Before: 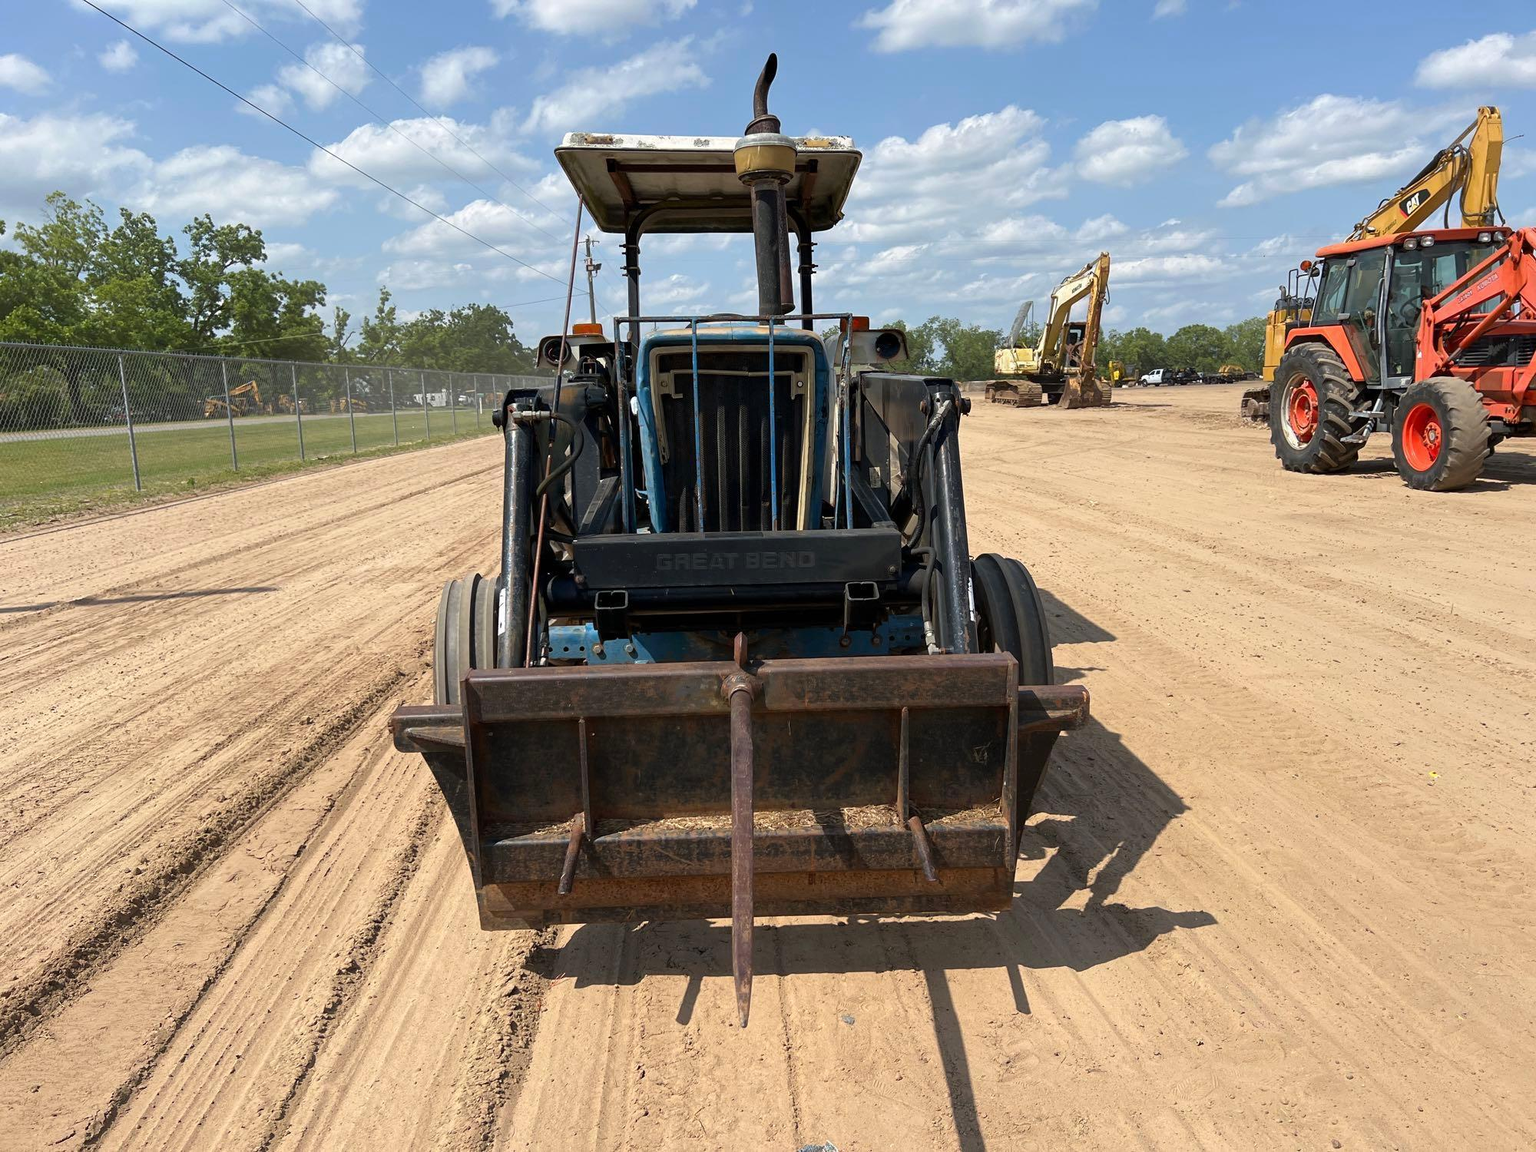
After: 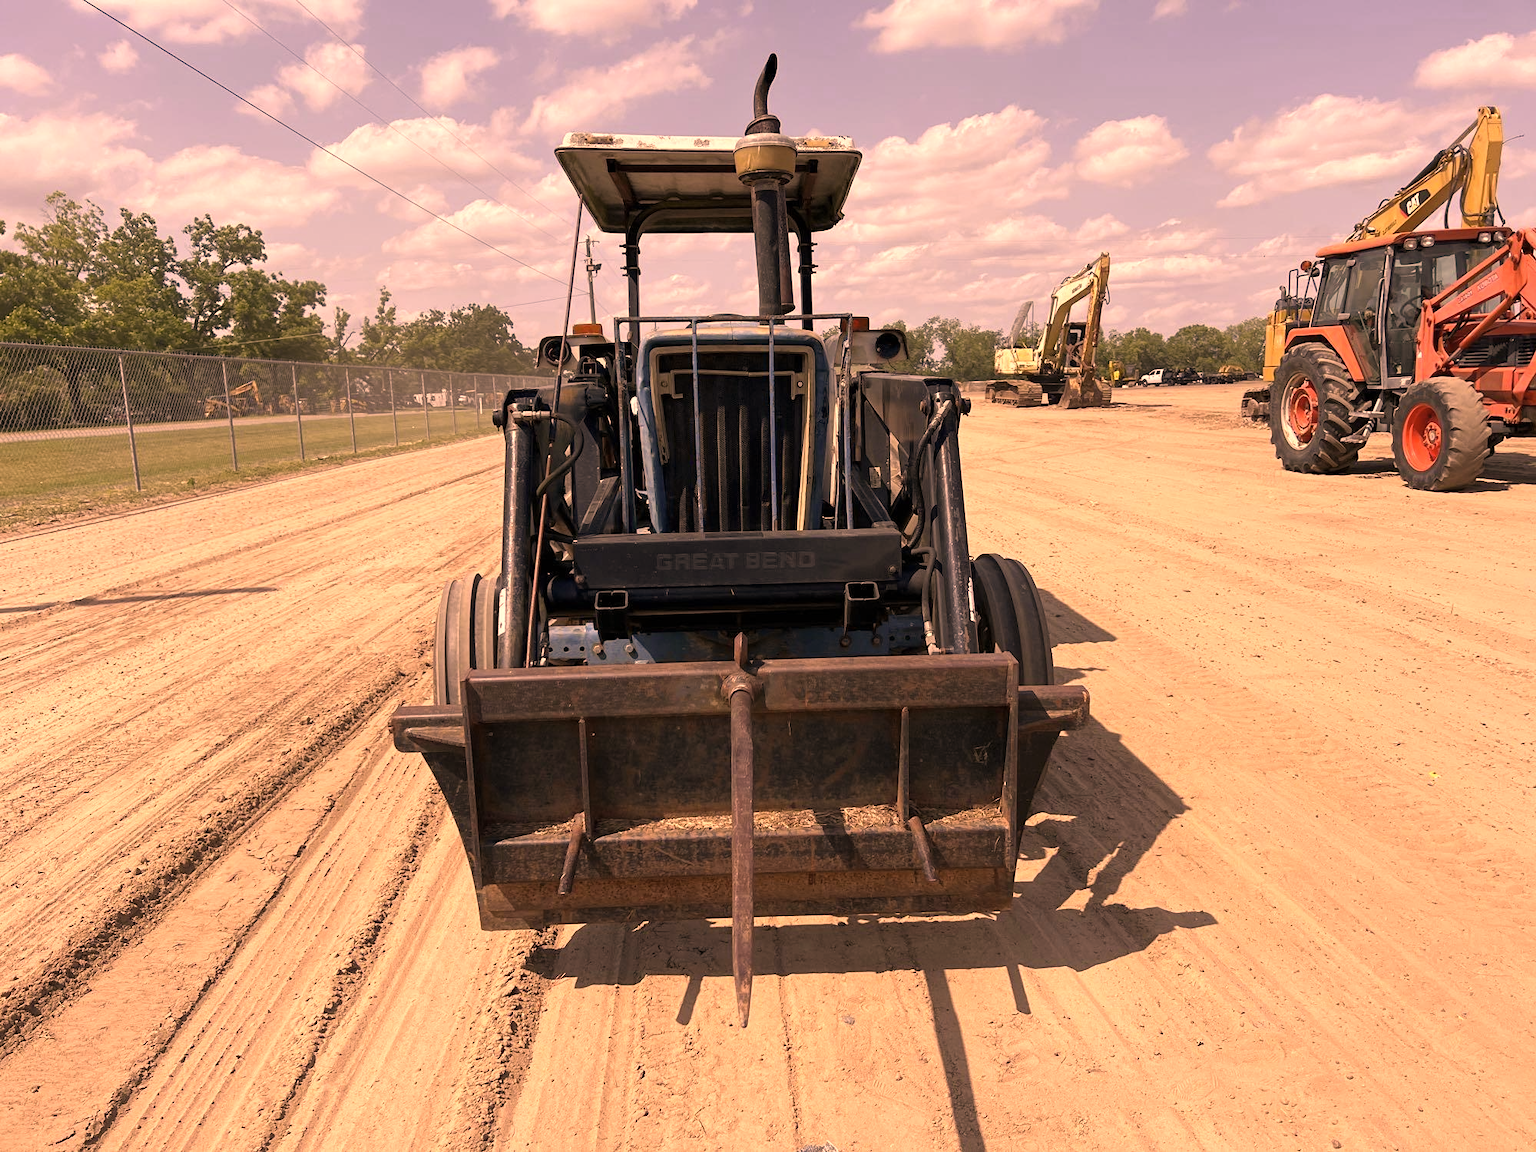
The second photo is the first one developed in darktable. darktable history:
color correction: highlights a* 40, highlights b* 40, saturation 0.69
exposure: exposure 0.258 EV, compensate highlight preservation false
